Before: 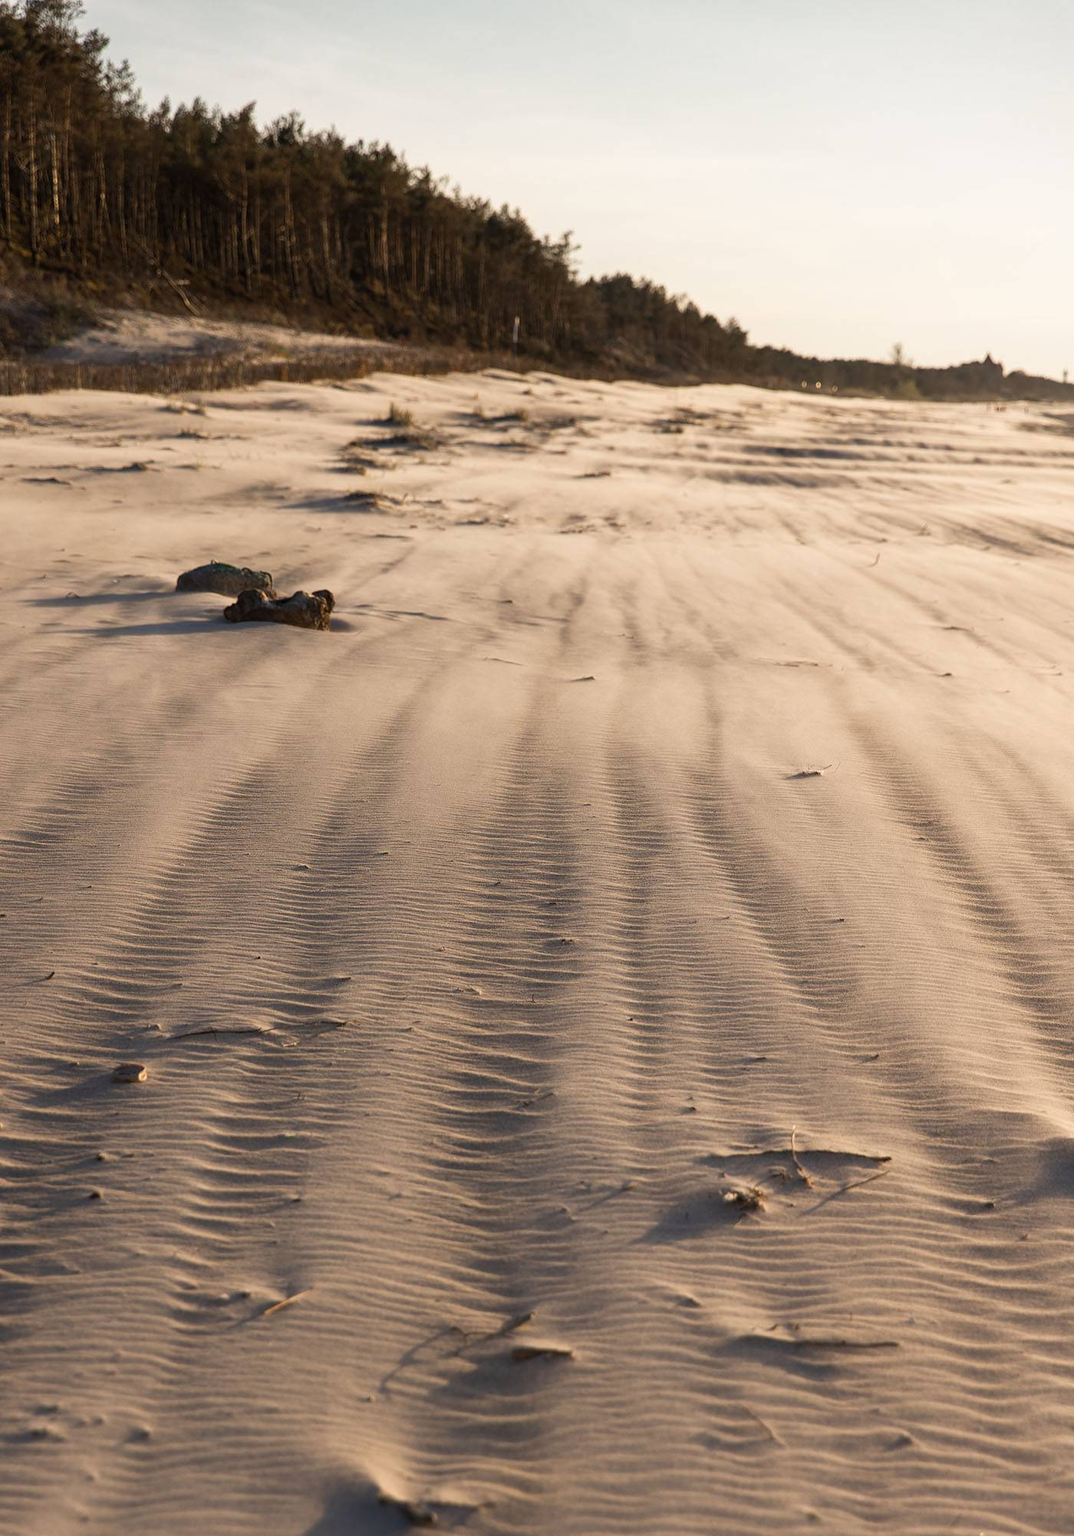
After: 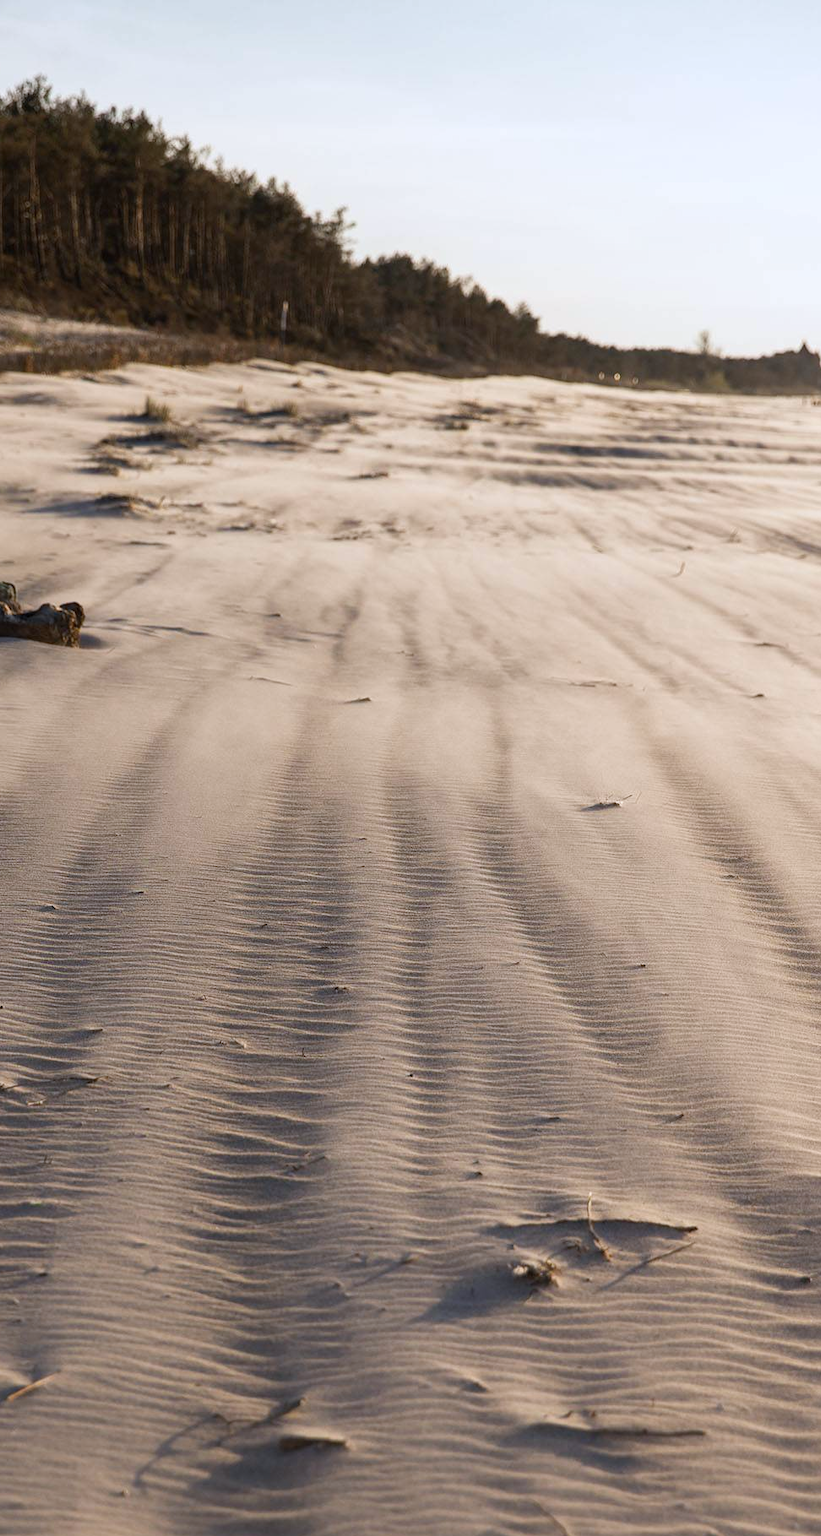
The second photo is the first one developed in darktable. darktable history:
crop and rotate: left 24.034%, top 2.838%, right 6.406%, bottom 6.299%
white balance: red 0.954, blue 1.079
